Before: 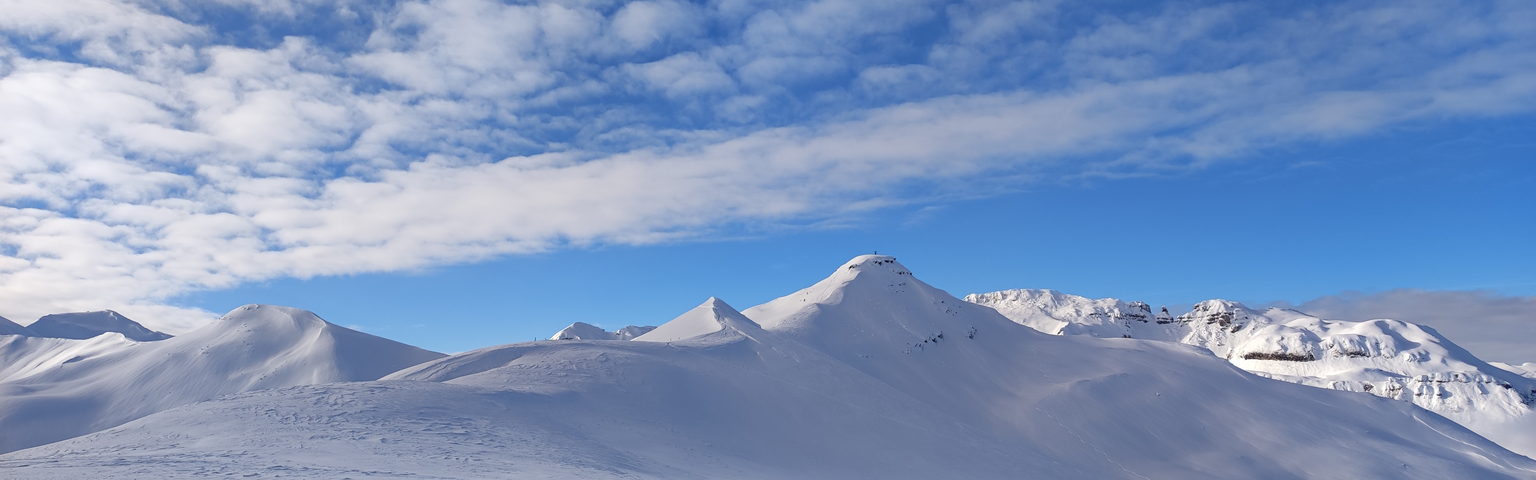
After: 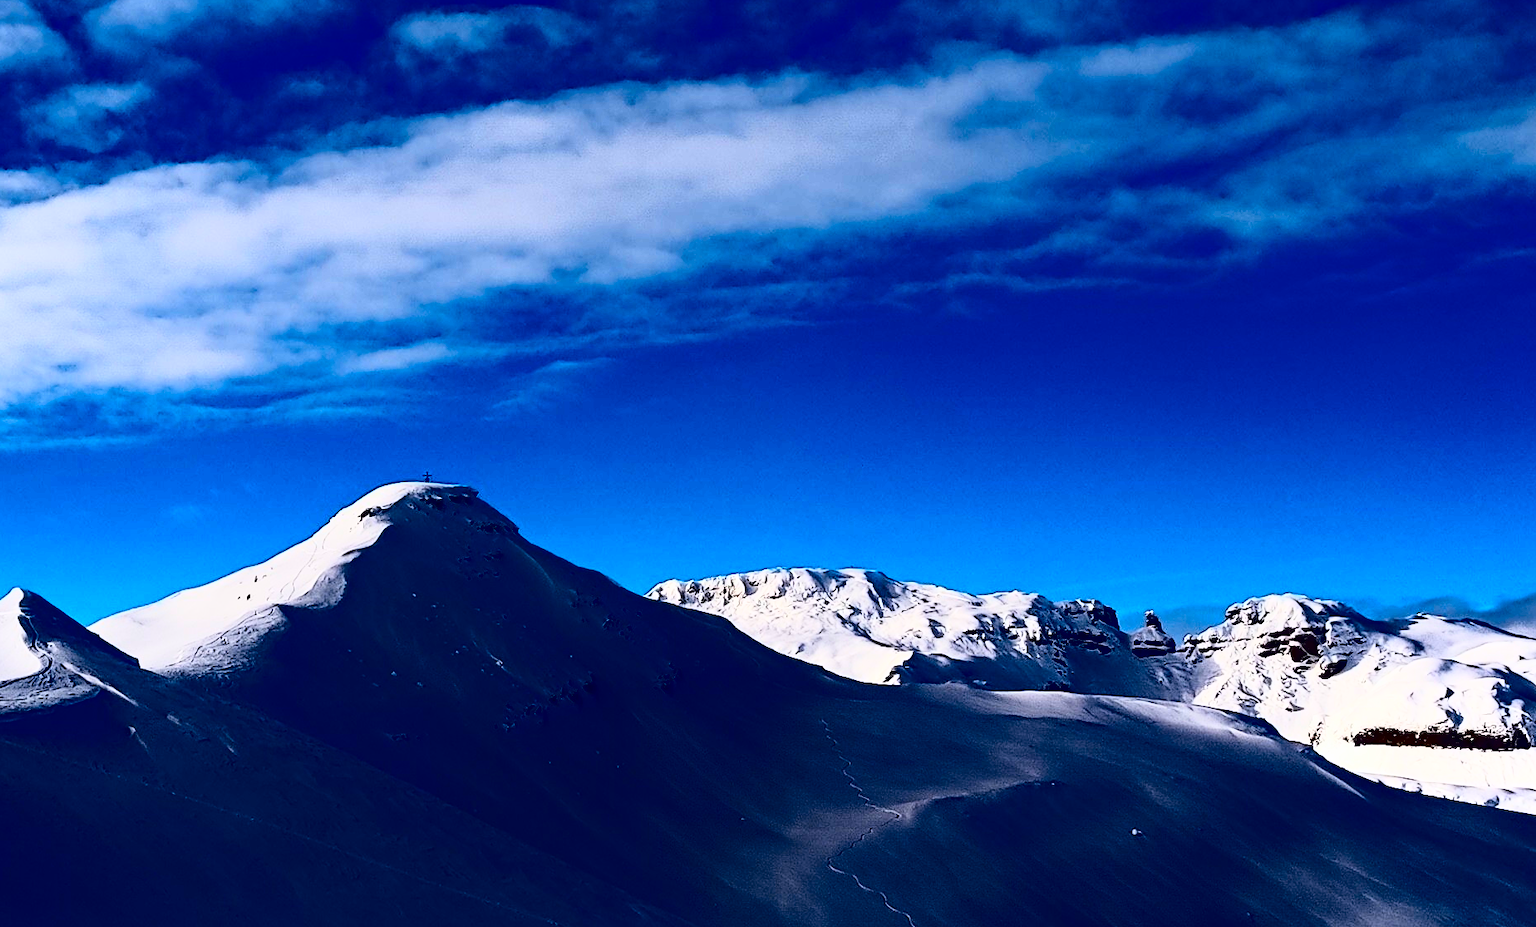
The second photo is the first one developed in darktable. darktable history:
crop: left 45.943%, top 13.045%, right 14.214%, bottom 9.942%
shadows and highlights: shadows -63.25, white point adjustment -5.34, highlights 61.81
contrast brightness saturation: contrast 0.776, brightness -0.99, saturation 0.992
